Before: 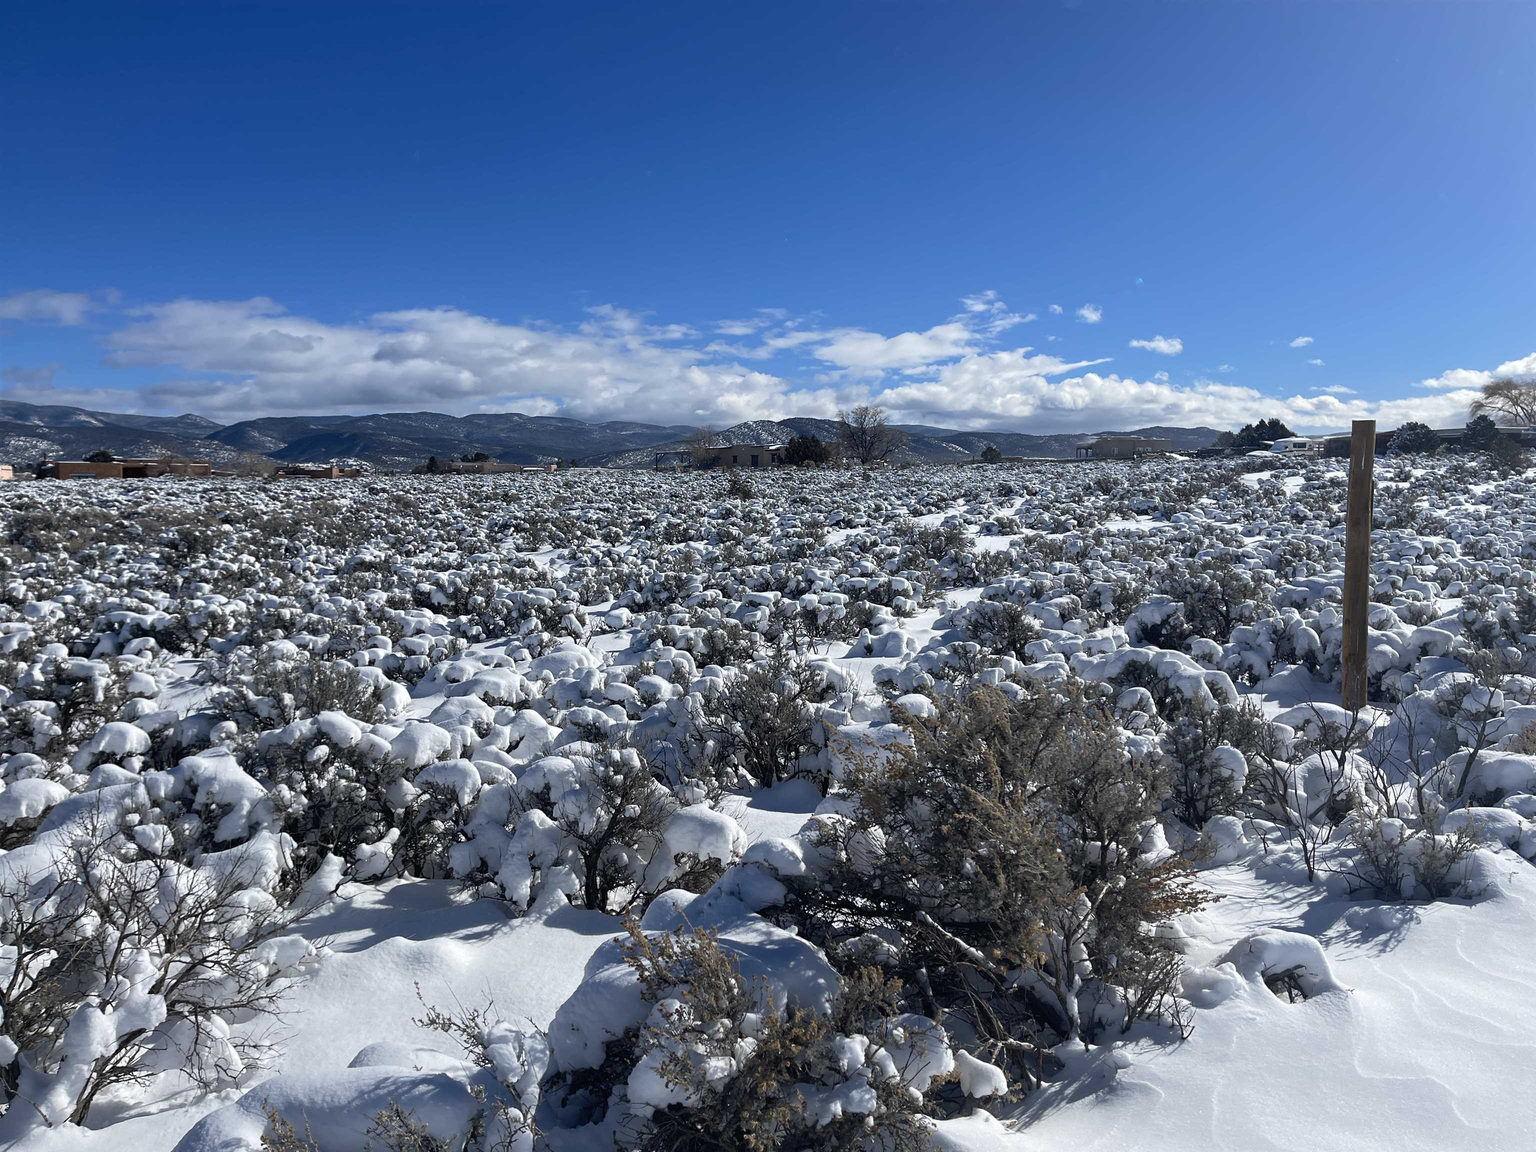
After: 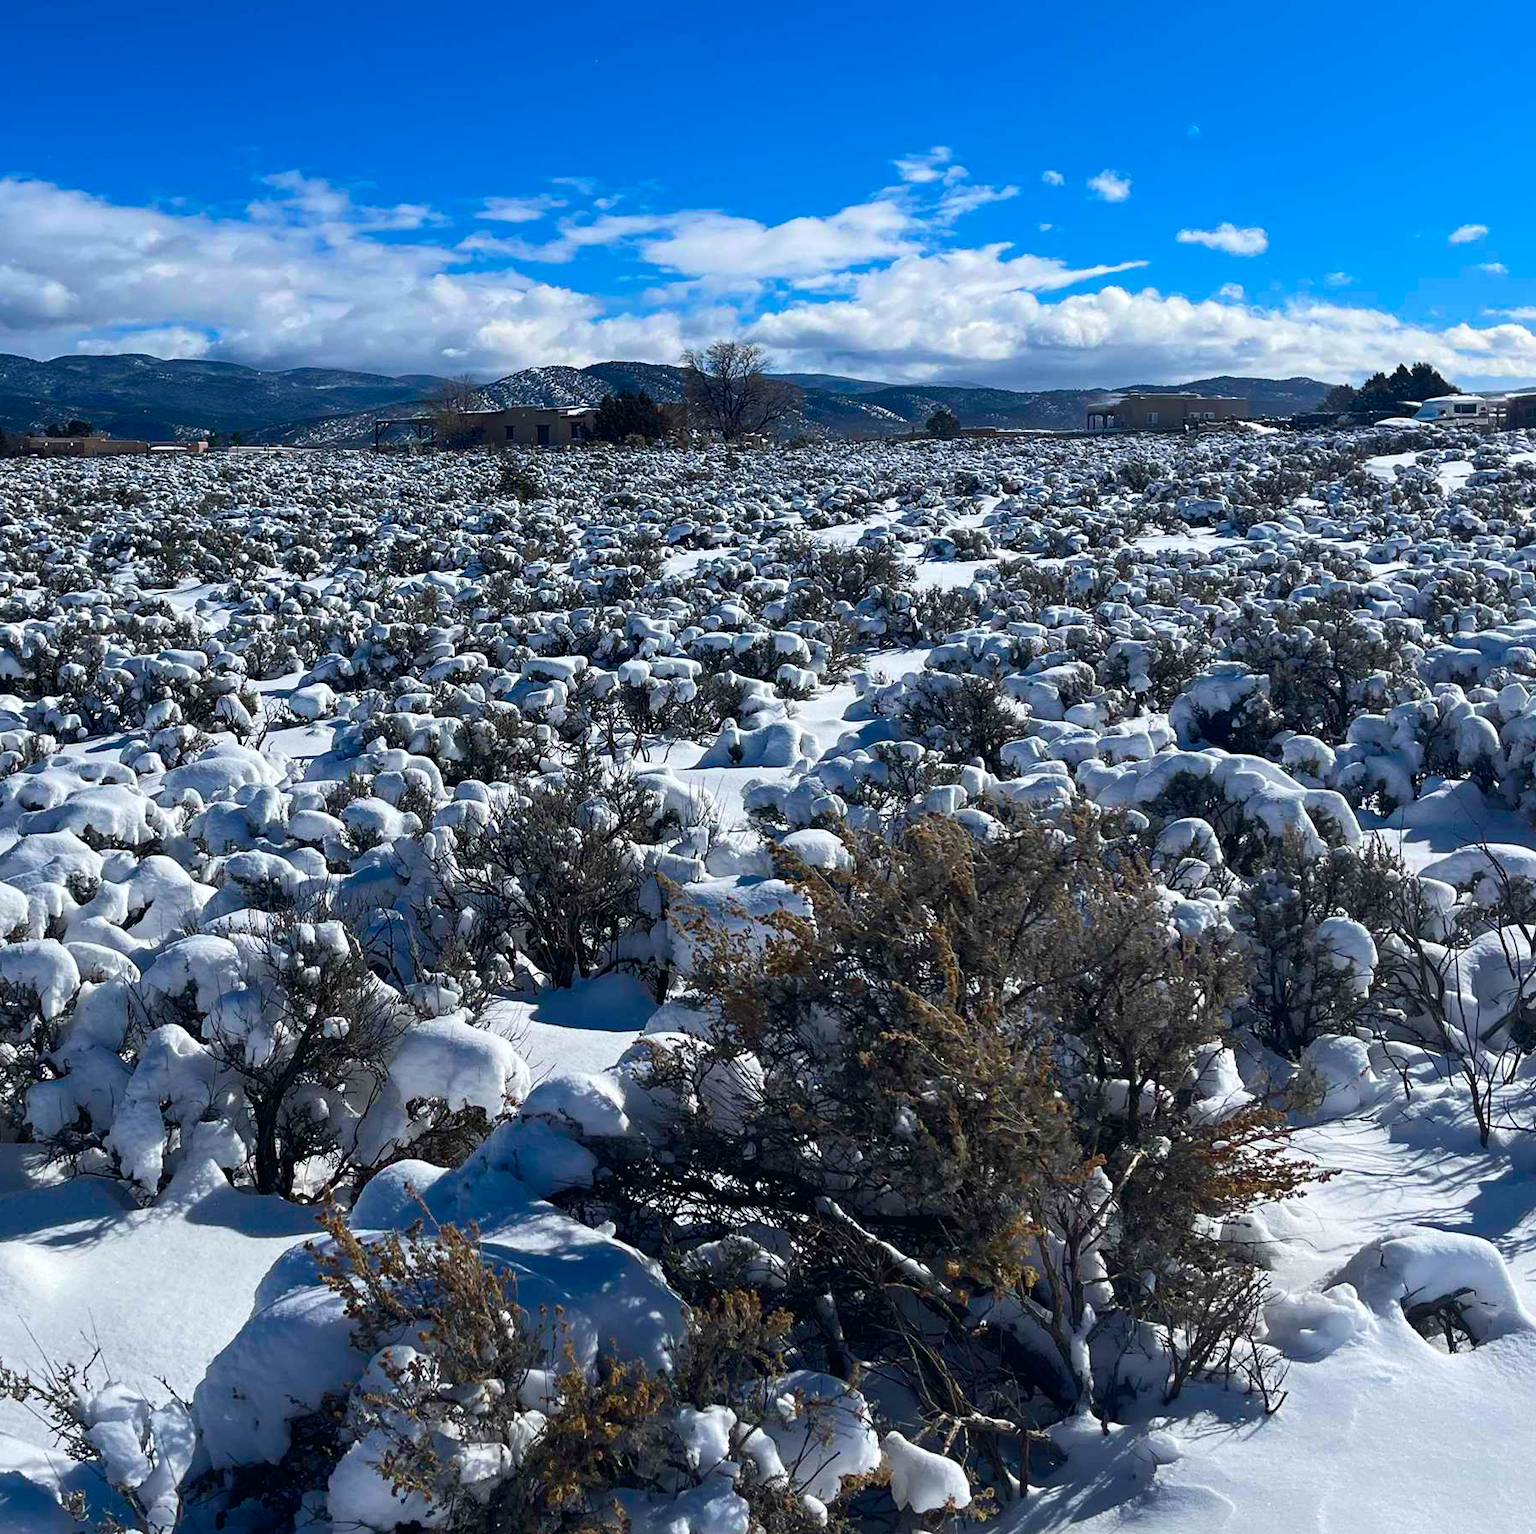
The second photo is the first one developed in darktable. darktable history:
contrast brightness saturation: contrast 0.13, brightness -0.05, saturation 0.16
crop and rotate: left 28.256%, top 17.734%, right 12.656%, bottom 3.573%
color balance rgb: perceptual saturation grading › global saturation 20%, global vibrance 20%
